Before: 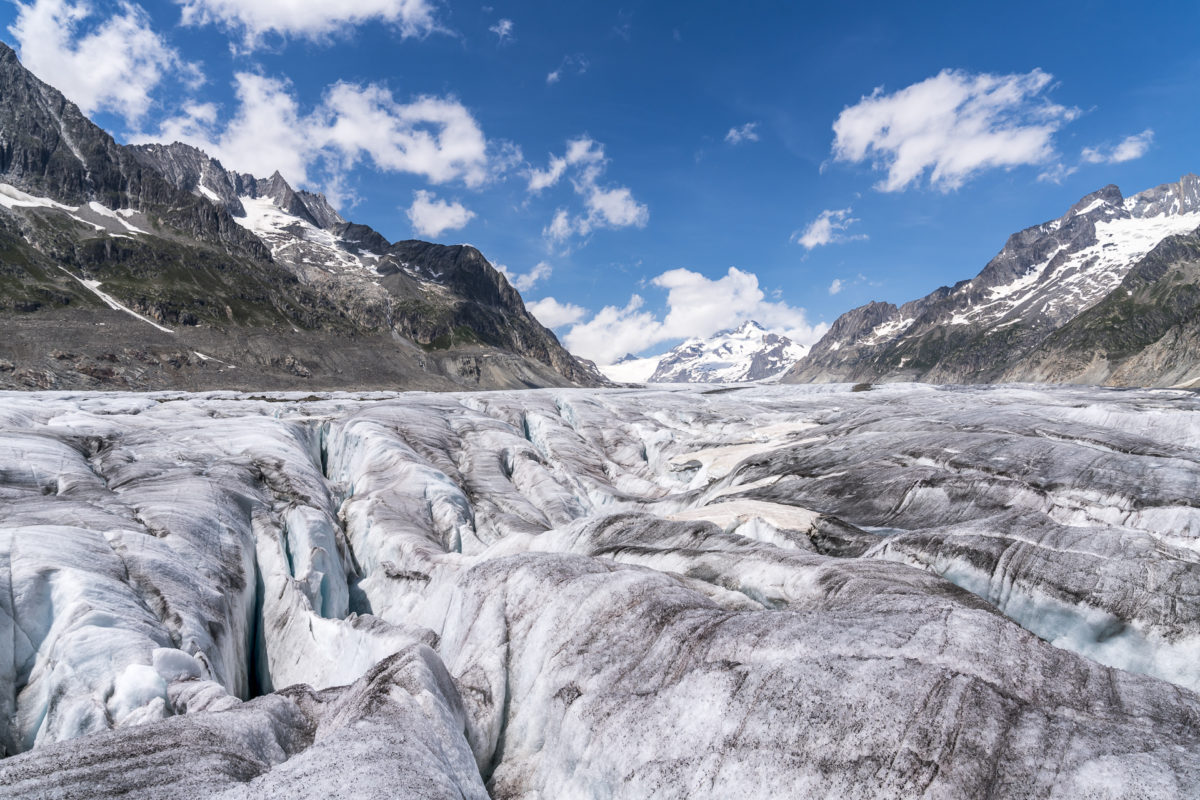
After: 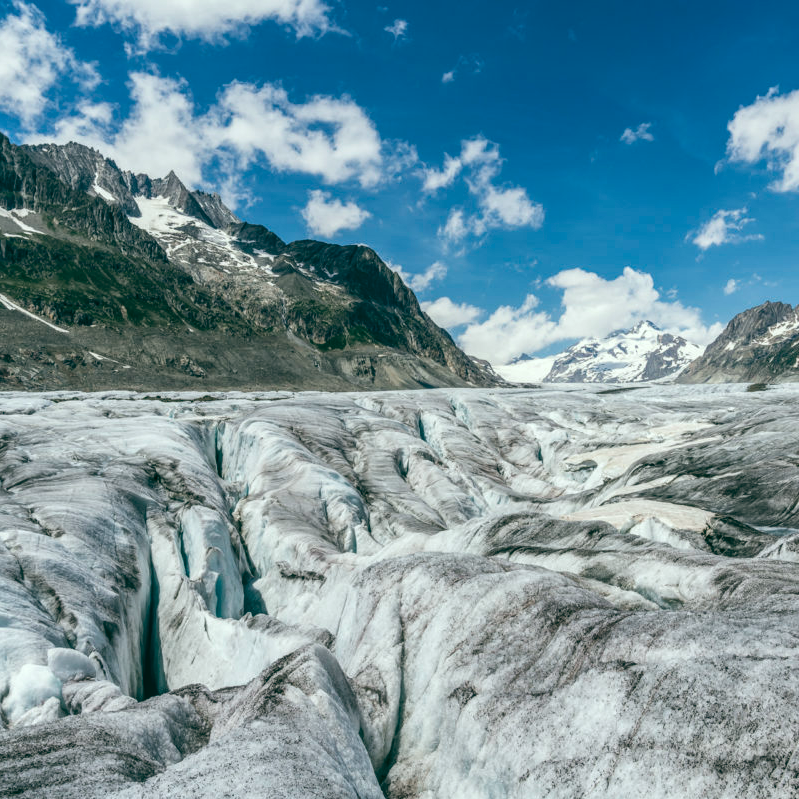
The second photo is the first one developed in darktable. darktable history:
color balance: lift [1.005, 0.99, 1.007, 1.01], gamma [1, 1.034, 1.032, 0.966], gain [0.873, 1.055, 1.067, 0.933]
exposure: compensate highlight preservation false
rotate and perspective: automatic cropping off
white balance: red 0.967, blue 1.049
local contrast: detail 130%
crop and rotate: left 8.786%, right 24.548%
